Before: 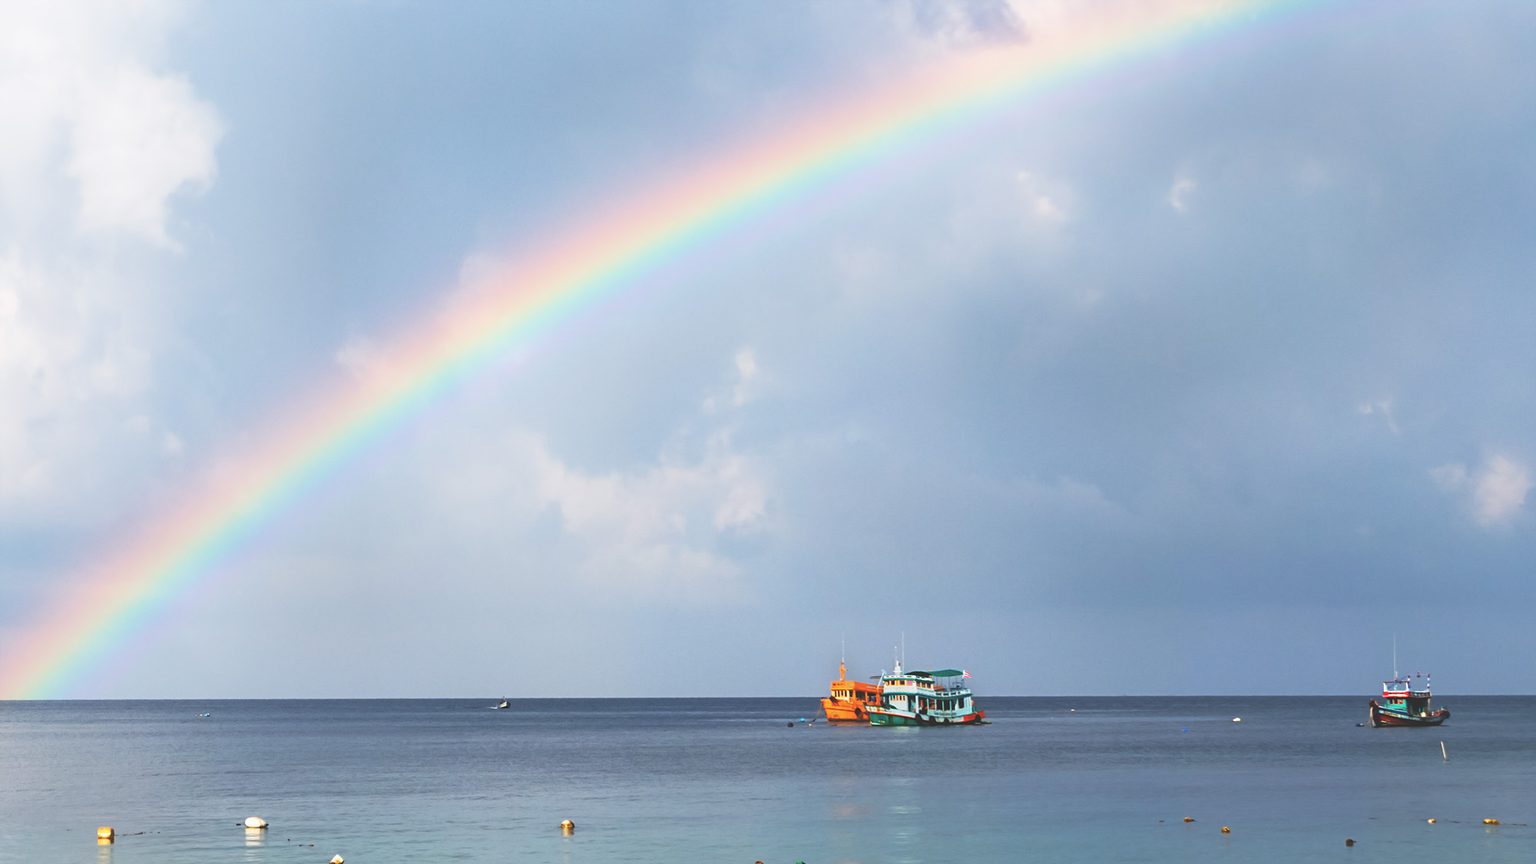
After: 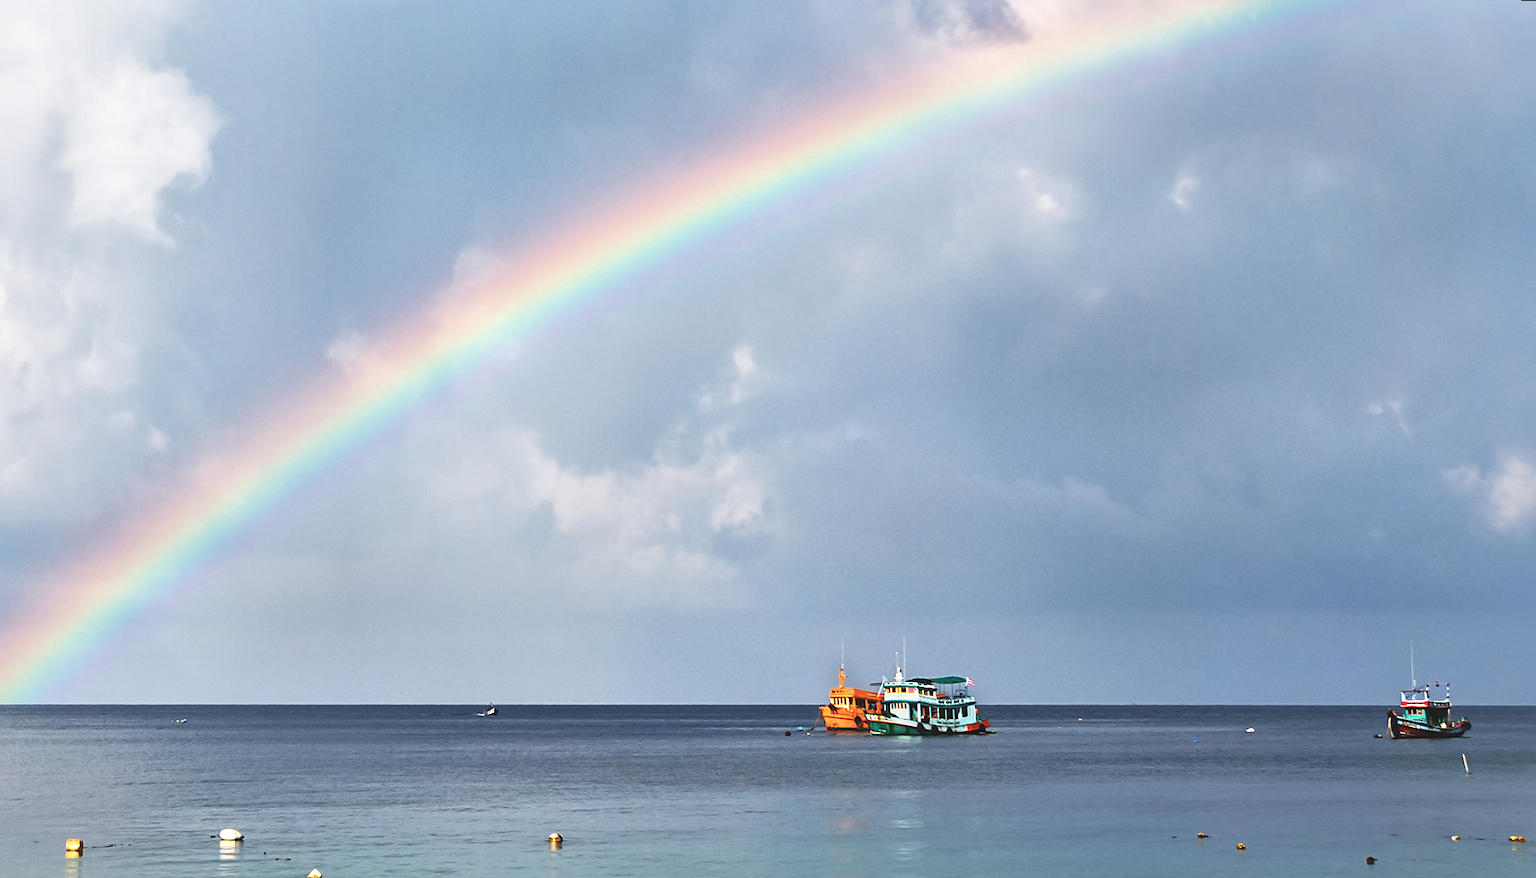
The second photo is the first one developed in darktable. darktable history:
sharpen: radius 0.969, amount 0.604
rotate and perspective: rotation 0.226°, lens shift (vertical) -0.042, crop left 0.023, crop right 0.982, crop top 0.006, crop bottom 0.994
local contrast: mode bilateral grid, contrast 25, coarseness 47, detail 151%, midtone range 0.2
shadows and highlights: shadows 29.61, highlights -30.47, low approximation 0.01, soften with gaussian
